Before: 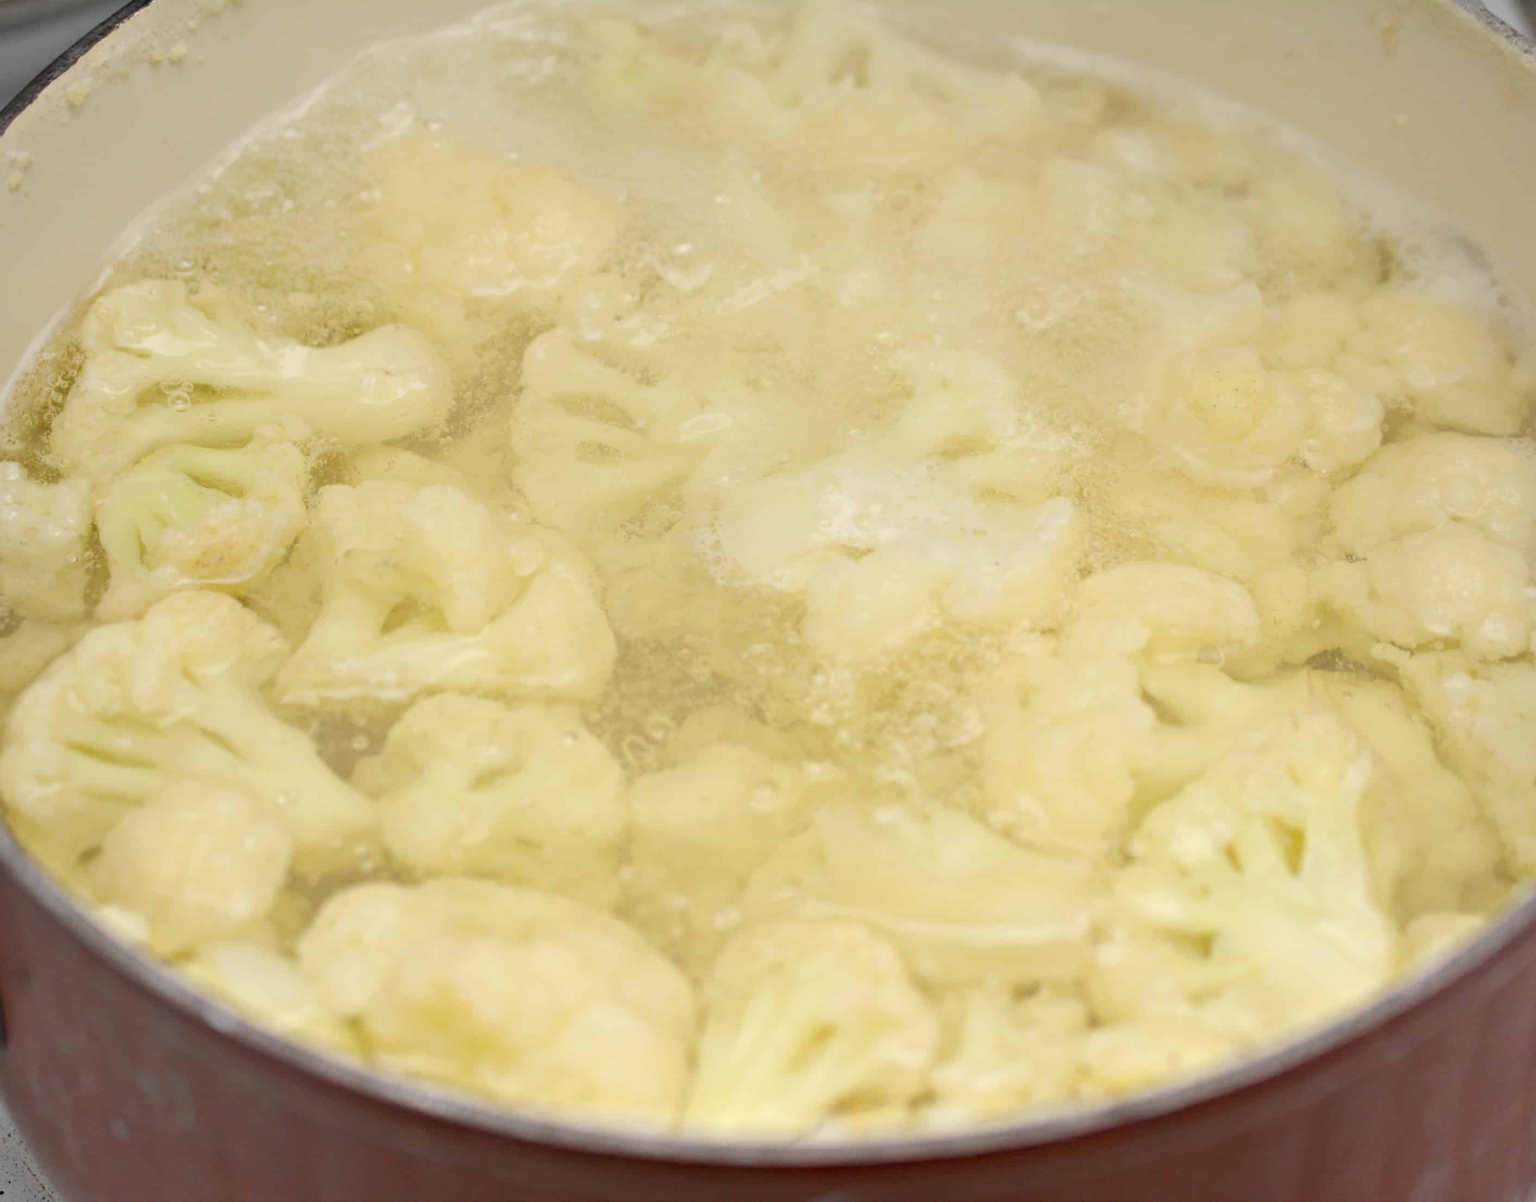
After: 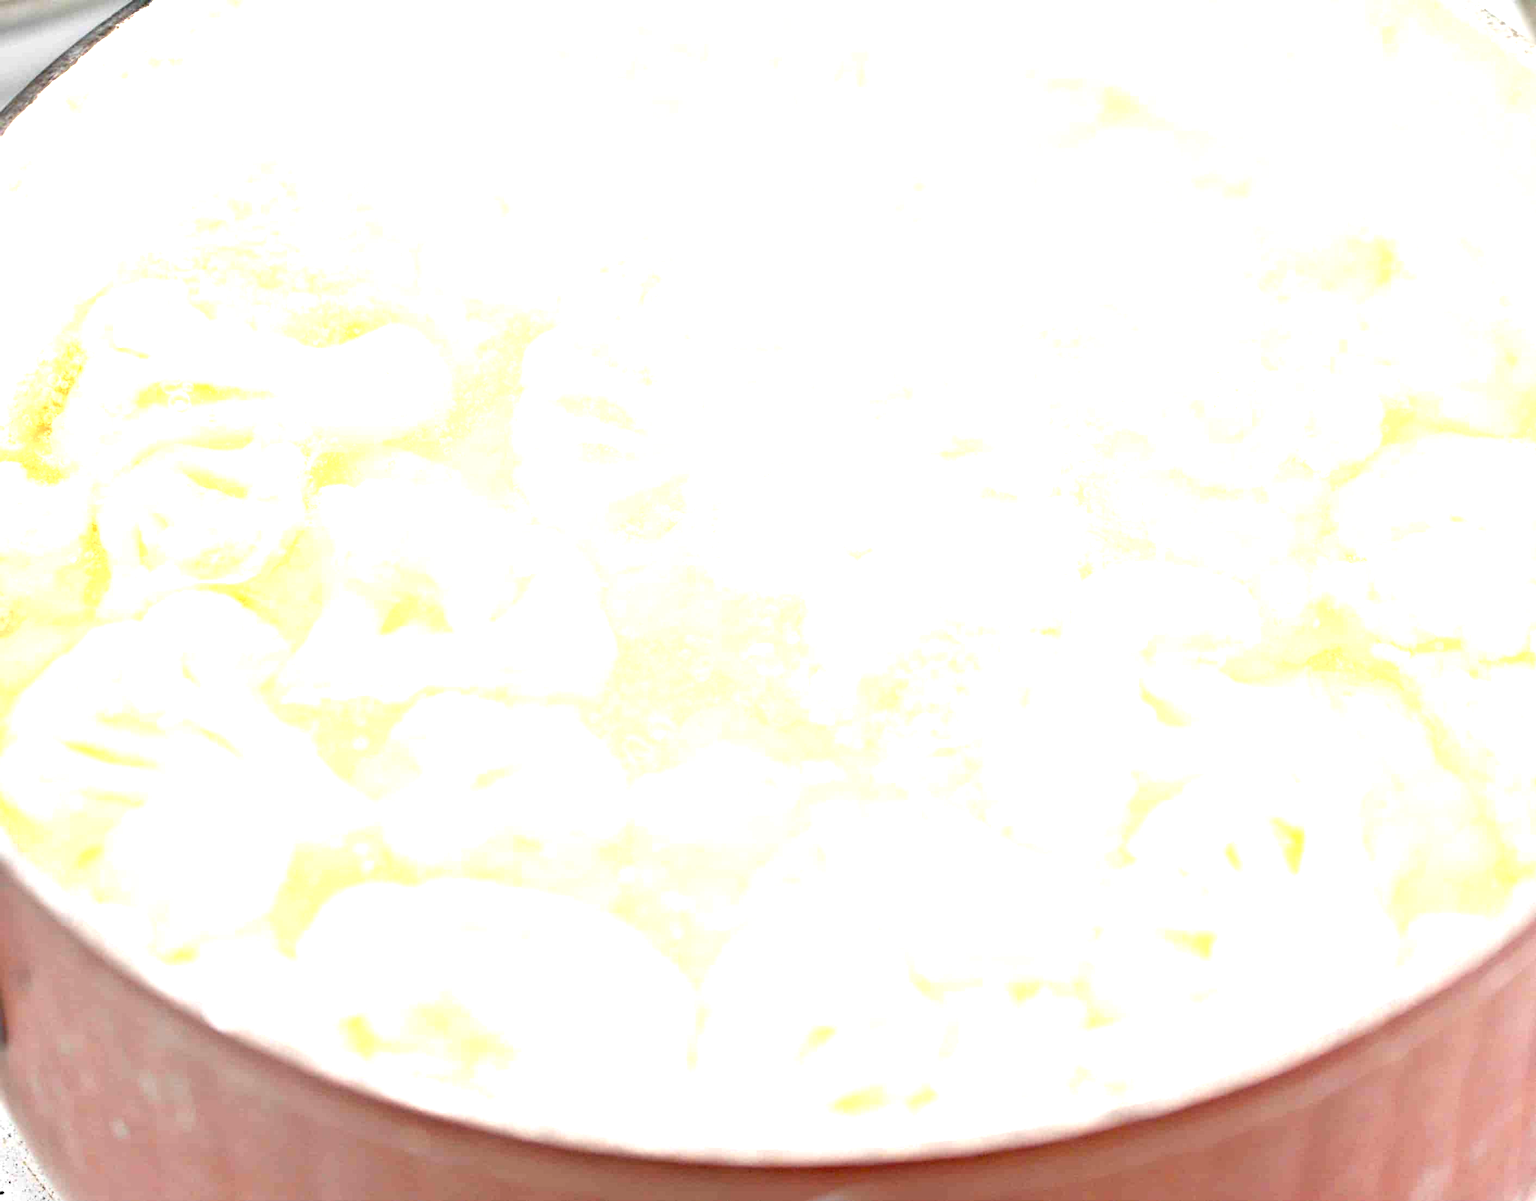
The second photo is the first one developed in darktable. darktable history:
exposure: black level correction 0, exposure 2.152 EV, compensate exposure bias true, compensate highlight preservation false
